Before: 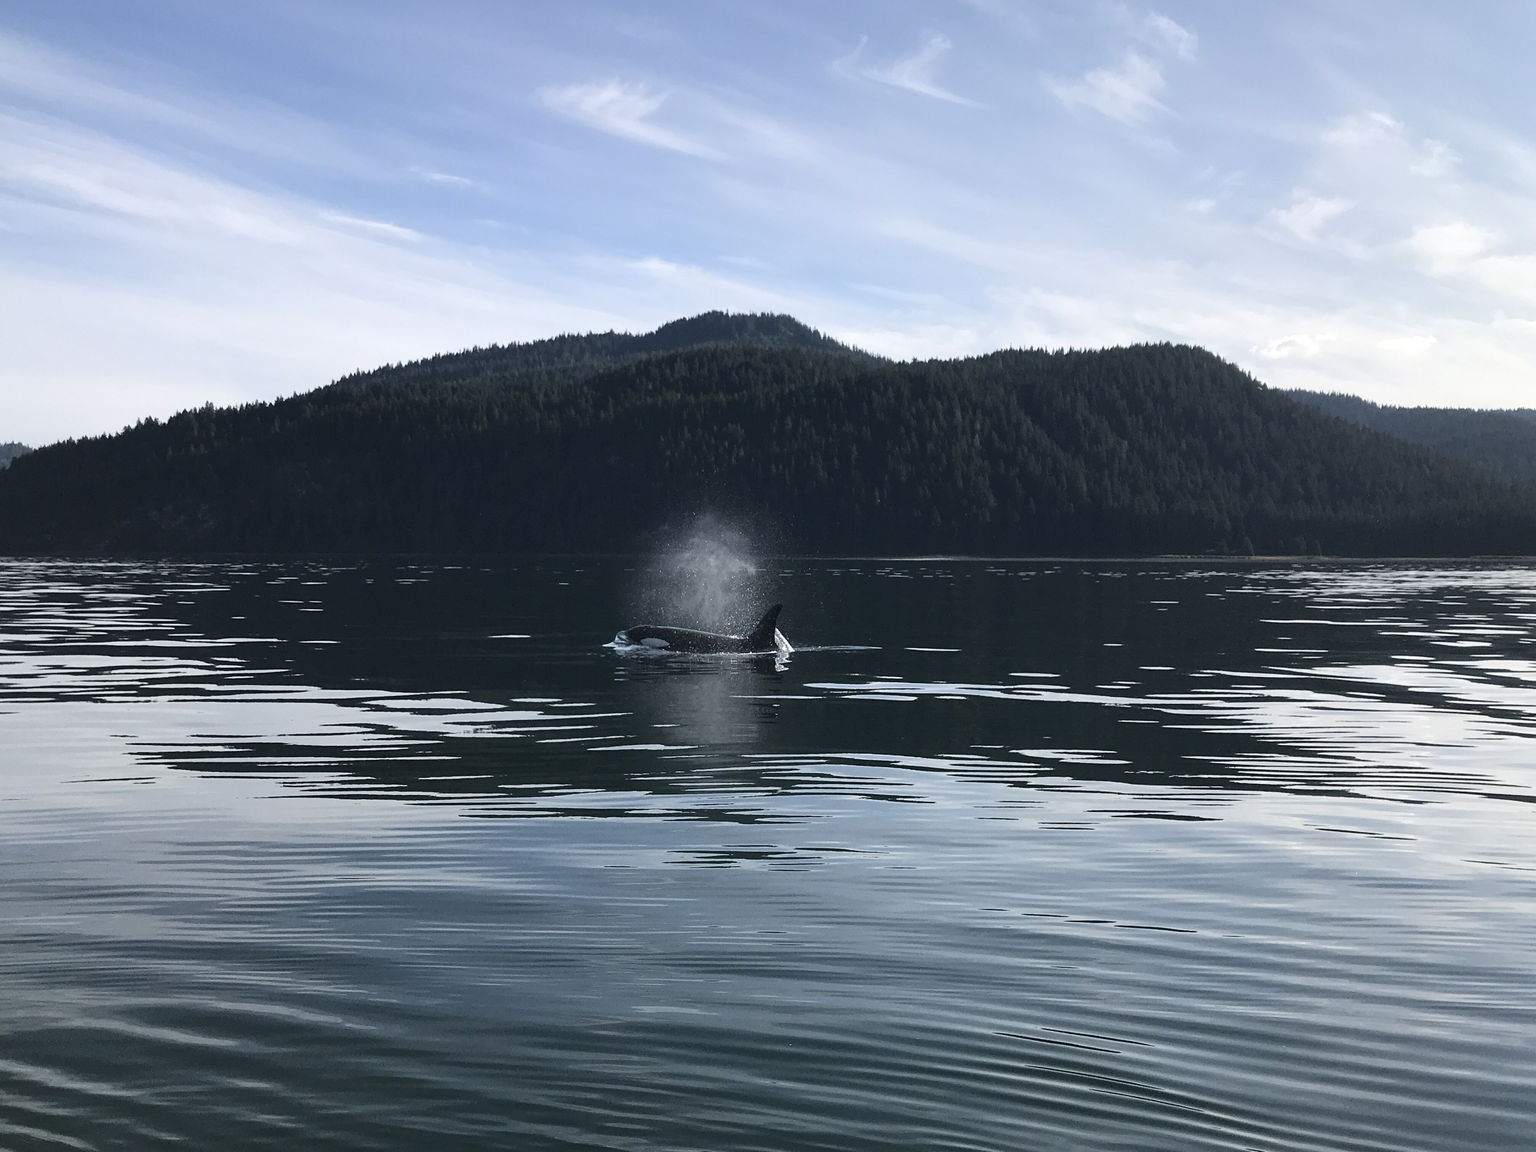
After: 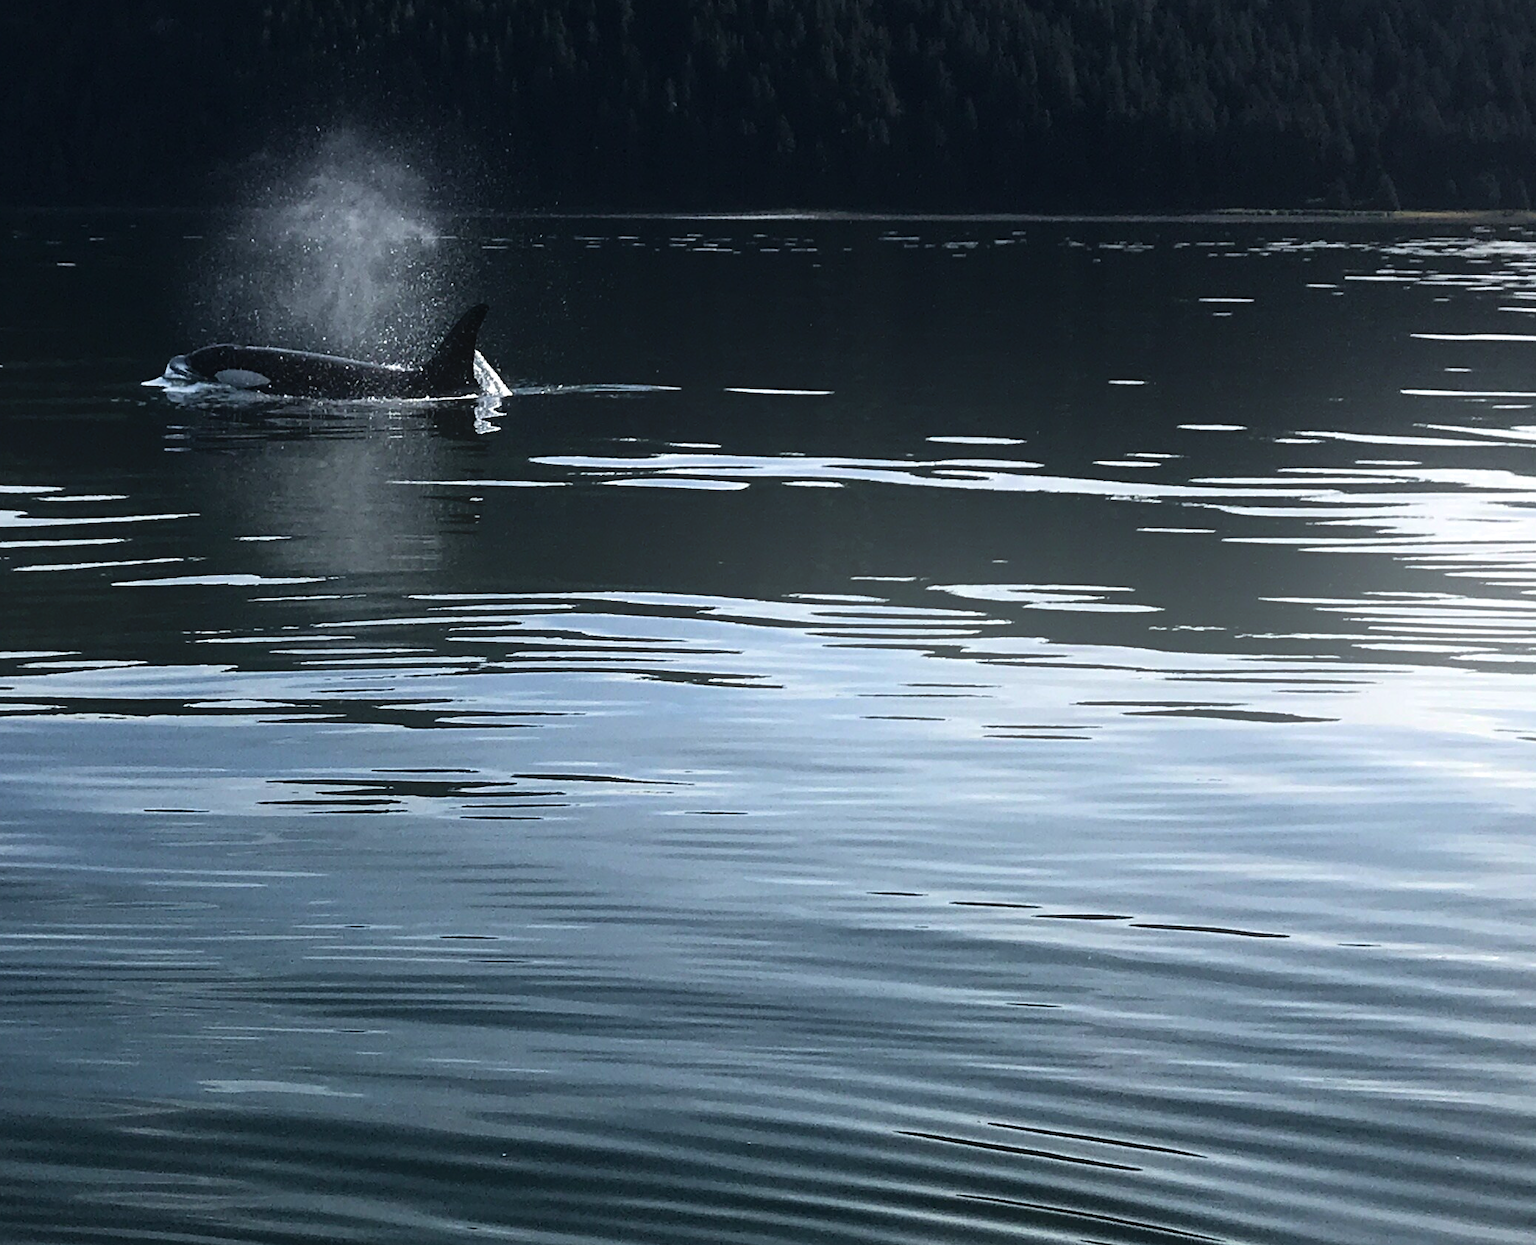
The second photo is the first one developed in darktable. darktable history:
velvia: on, module defaults
crop: left 34.479%, top 38.822%, right 13.718%, bottom 5.172%
bloom: size 40%
color balance rgb: shadows lift › luminance -10%, power › luminance -9%, linear chroma grading › global chroma 10%, global vibrance 10%, contrast 15%, saturation formula JzAzBz (2021)
